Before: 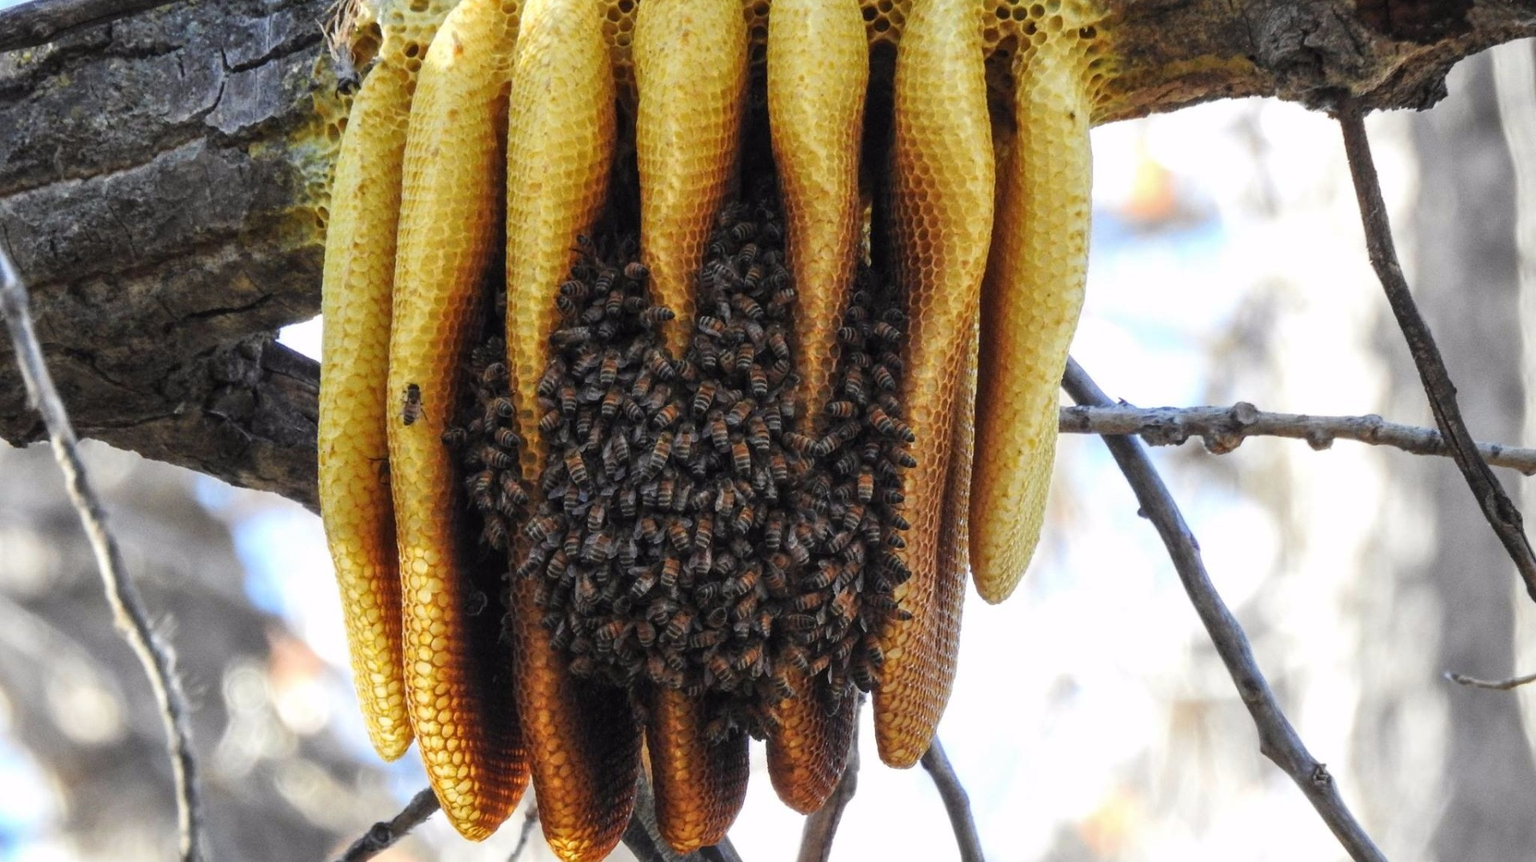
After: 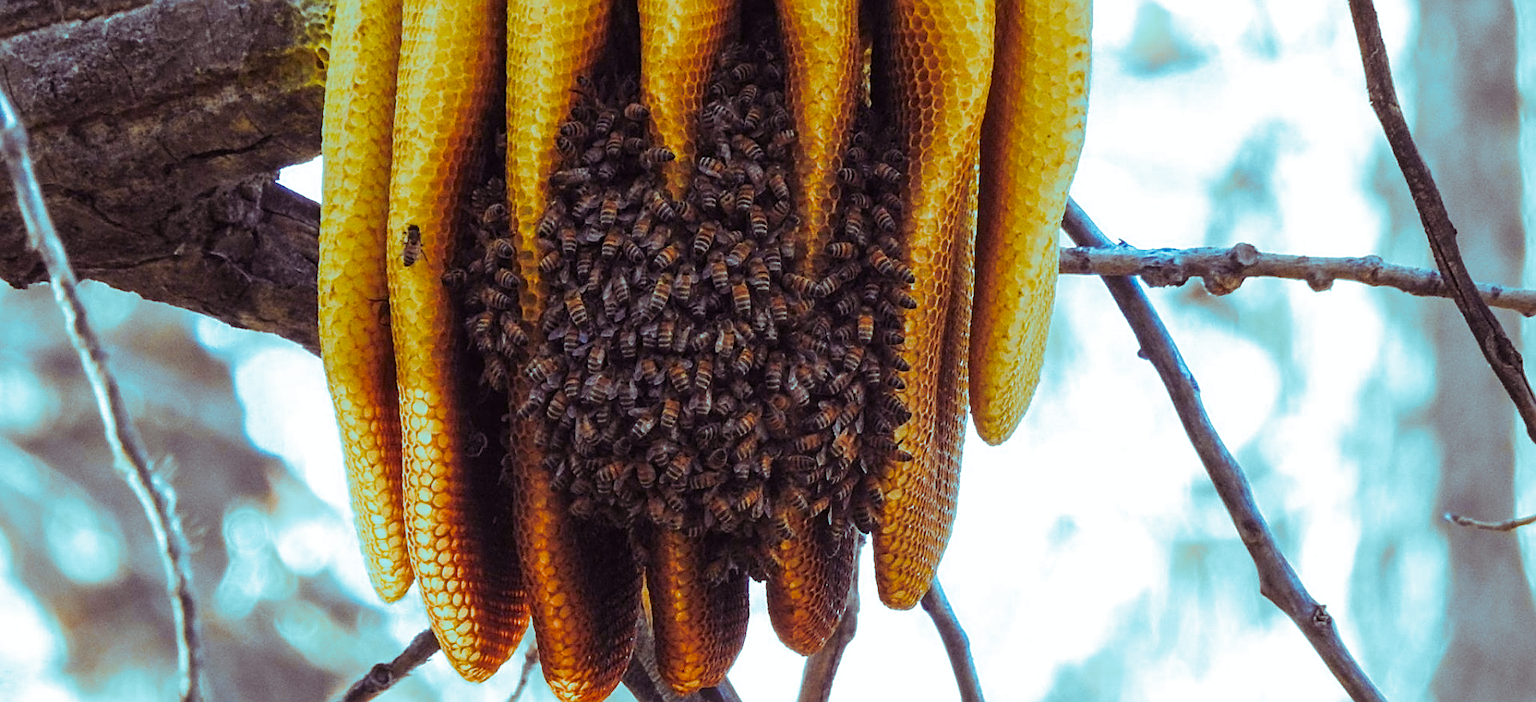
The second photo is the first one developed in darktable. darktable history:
split-toning: shadows › hue 327.6°, highlights › hue 198°, highlights › saturation 0.55, balance -21.25, compress 0%
crop and rotate: top 18.507%
sharpen: on, module defaults
color contrast: green-magenta contrast 0.85, blue-yellow contrast 1.25, unbound 0
contrast brightness saturation: saturation 0.5
